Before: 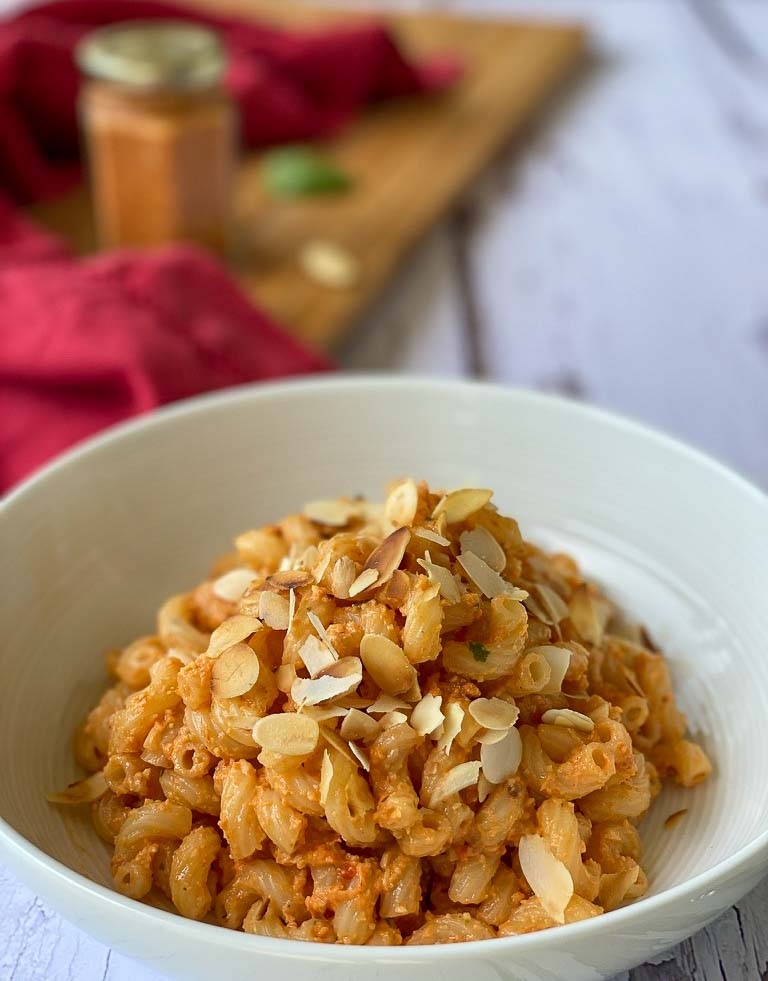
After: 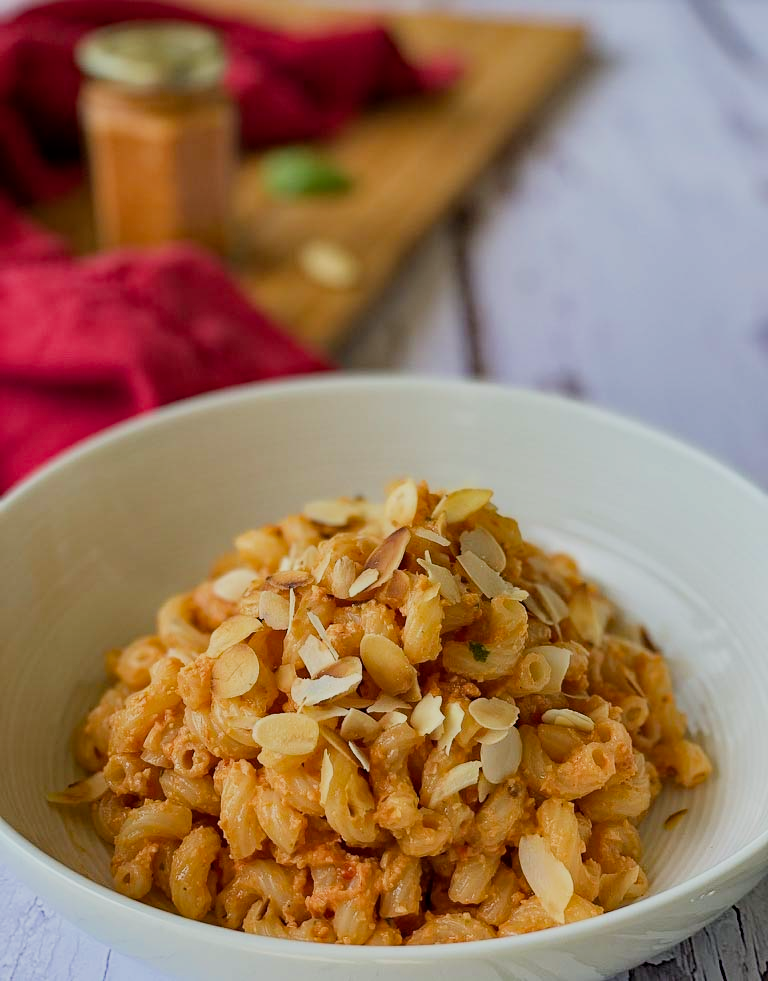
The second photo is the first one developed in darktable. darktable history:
filmic rgb: black relative exposure -7.65 EV, white relative exposure 4.56 EV, hardness 3.61
haze removal: strength 0.29, distance 0.25, compatibility mode true, adaptive false
